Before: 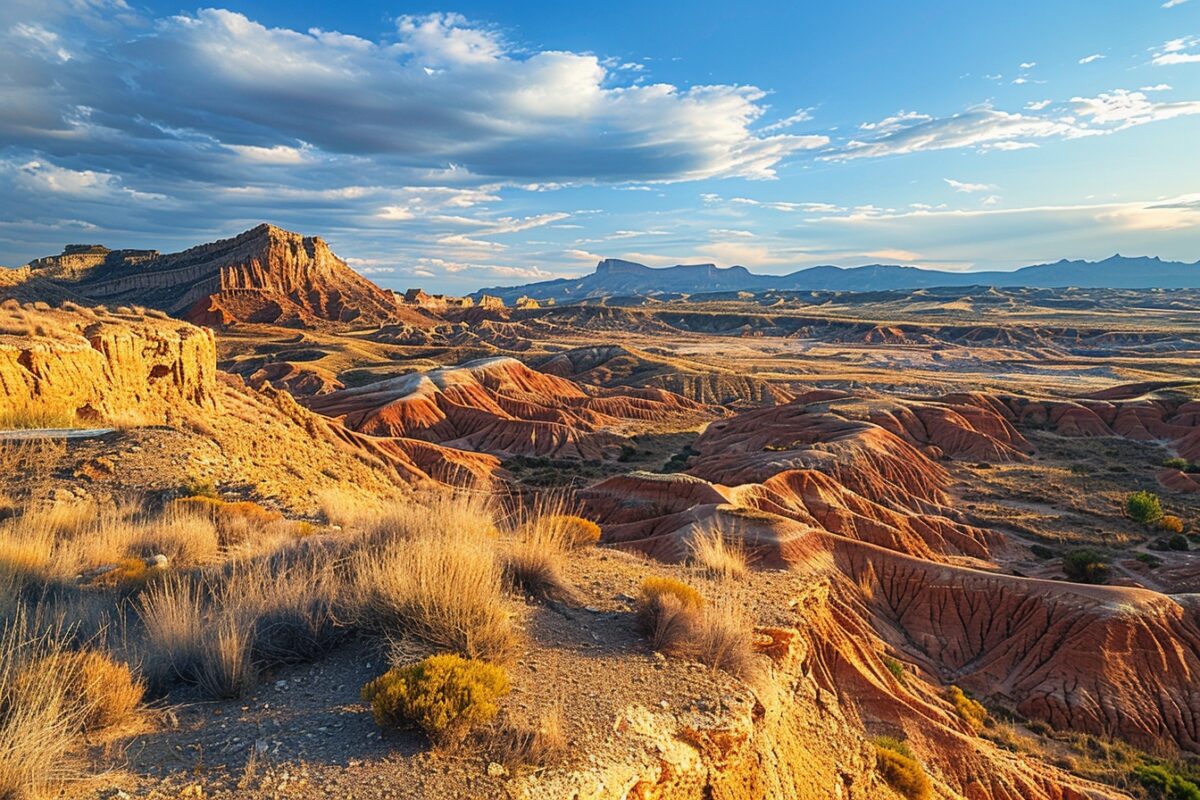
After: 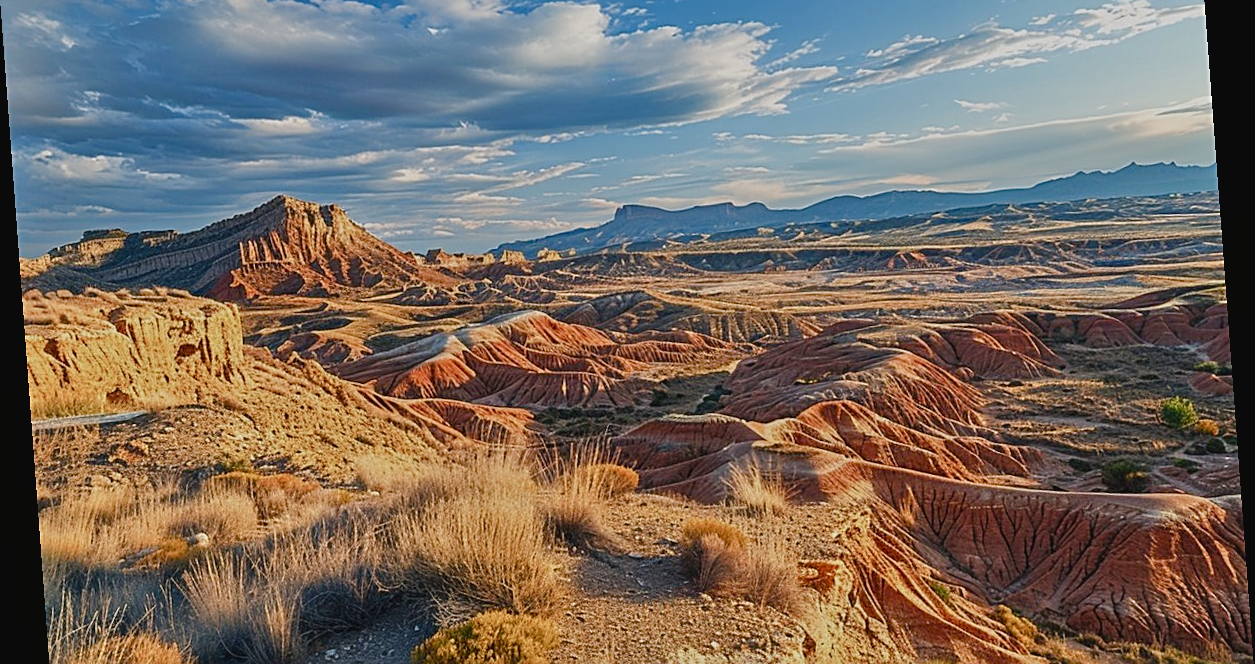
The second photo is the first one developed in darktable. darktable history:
exposure: black level correction 0.001, exposure 0.5 EV, compensate exposure bias true, compensate highlight preservation false
sharpen: on, module defaults
rotate and perspective: rotation -4.25°, automatic cropping off
crop: top 11.038%, bottom 13.962%
shadows and highlights: radius 171.16, shadows 27, white point adjustment 3.13, highlights -67.95, soften with gaussian
color balance rgb: shadows lift › luminance -10%, shadows lift › chroma 1%, shadows lift › hue 113°, power › luminance -15%, highlights gain › chroma 0.2%, highlights gain › hue 333°, global offset › luminance 0.5%, perceptual saturation grading › global saturation 20%, perceptual saturation grading › highlights -50%, perceptual saturation grading › shadows 25%, contrast -10%
tone equalizer: -8 EV -0.002 EV, -7 EV 0.005 EV, -6 EV -0.008 EV, -5 EV 0.007 EV, -4 EV -0.042 EV, -3 EV -0.233 EV, -2 EV -0.662 EV, -1 EV -0.983 EV, +0 EV -0.969 EV, smoothing diameter 2%, edges refinement/feathering 20, mask exposure compensation -1.57 EV, filter diffusion 5
